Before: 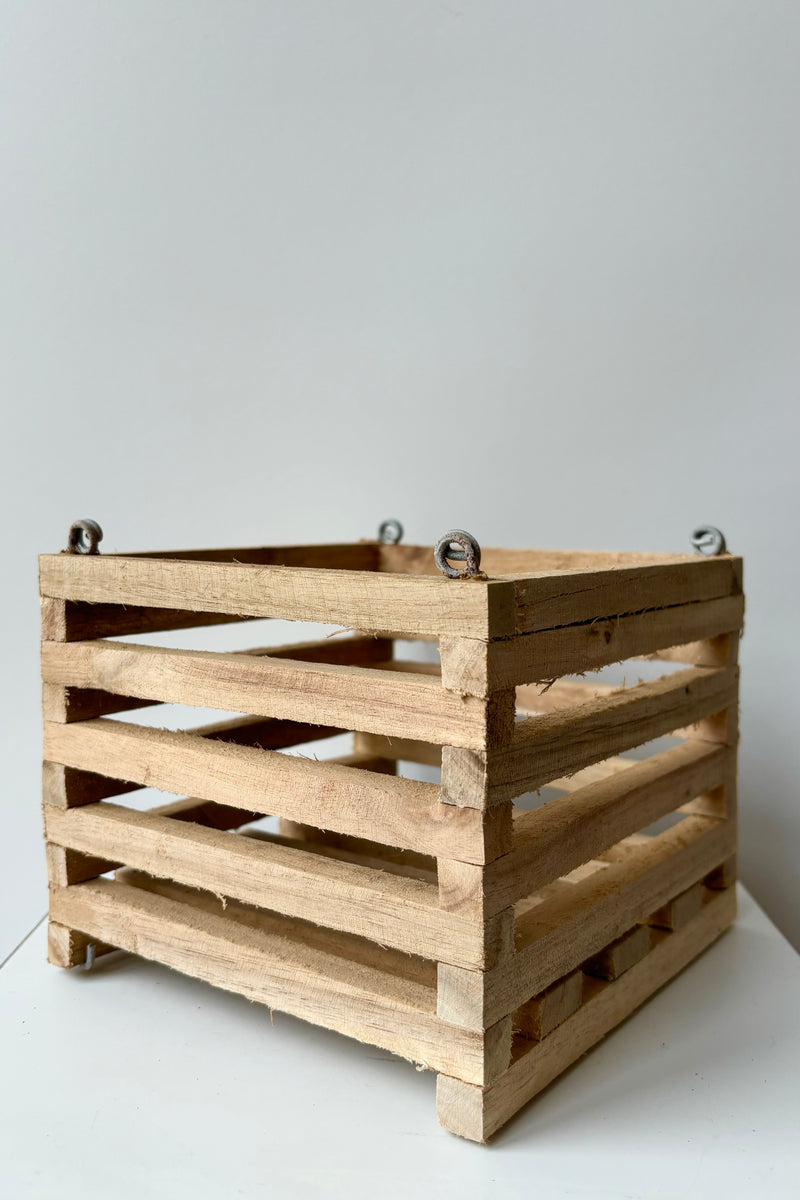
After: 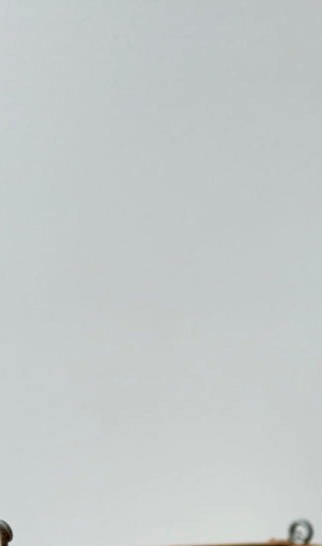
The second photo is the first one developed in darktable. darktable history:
crop and rotate: left 11.258%, top 0.057%, right 48.385%, bottom 54.414%
